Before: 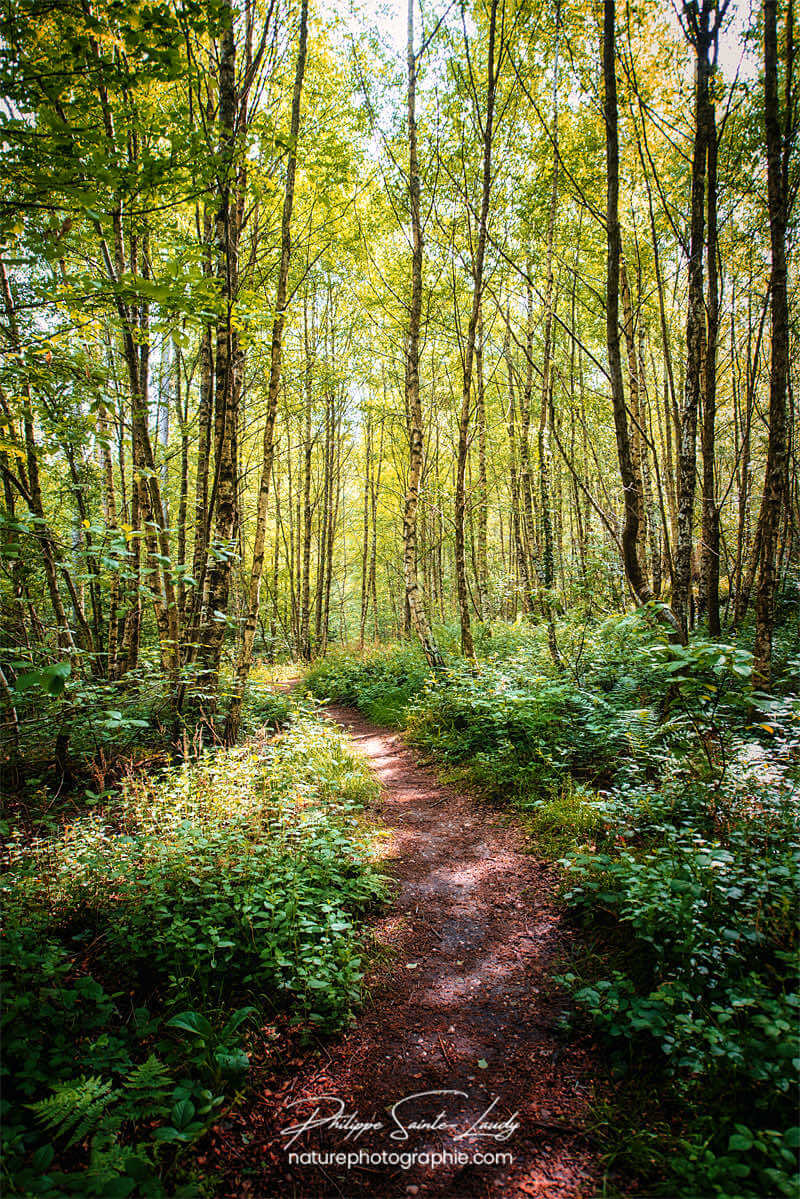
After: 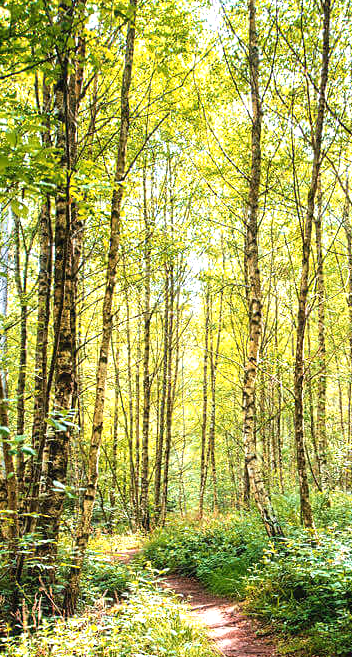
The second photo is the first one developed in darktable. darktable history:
crop: left 20.248%, top 10.86%, right 35.675%, bottom 34.321%
exposure: black level correction 0, exposure 0.5 EV, compensate highlight preservation false
